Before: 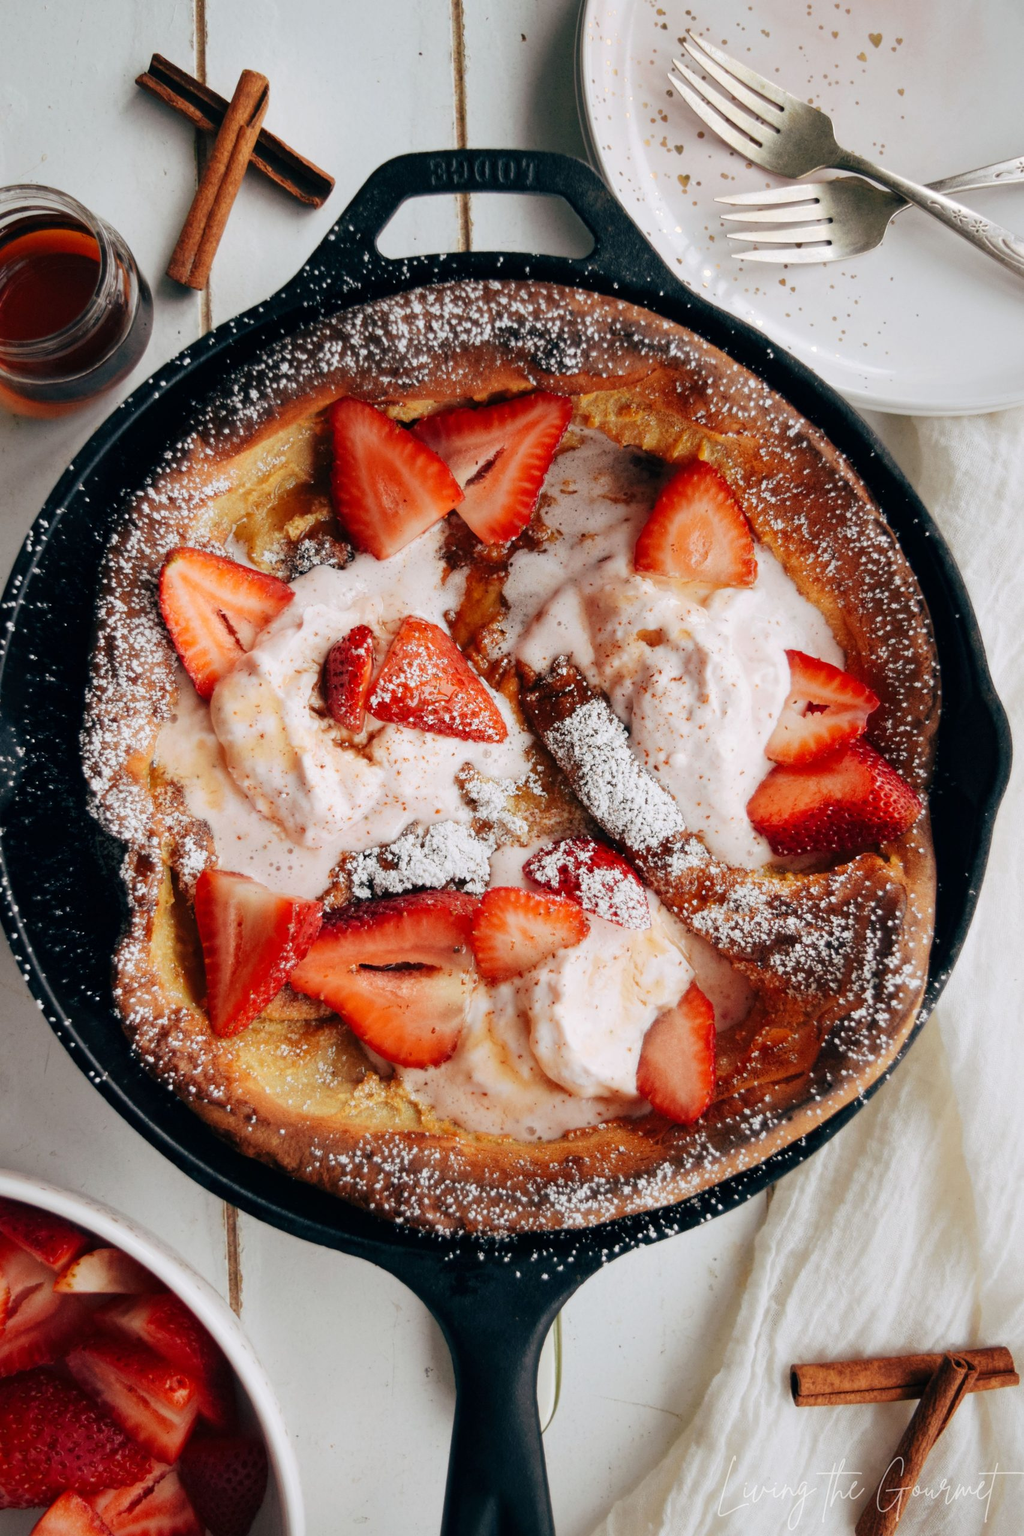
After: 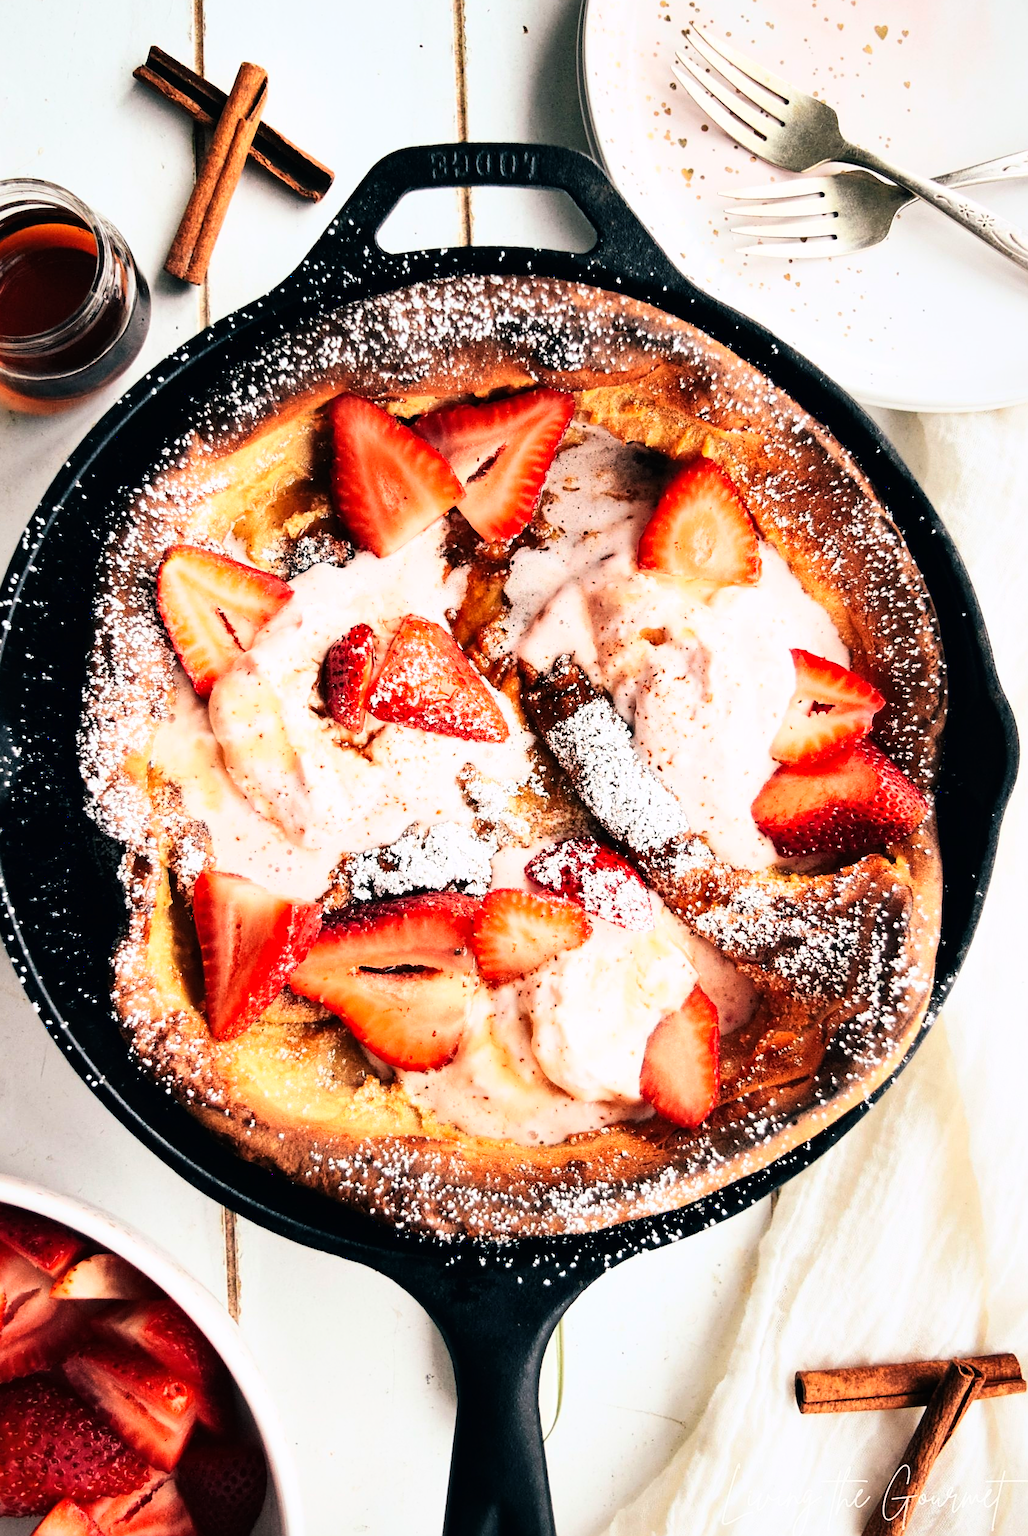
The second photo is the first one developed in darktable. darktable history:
sharpen: on, module defaults
crop: left 0.441%, top 0.575%, right 0.225%, bottom 0.509%
shadows and highlights: shadows 29.54, highlights -30.29, low approximation 0.01, soften with gaussian
base curve: curves: ch0 [(0, 0) (0.007, 0.004) (0.027, 0.03) (0.046, 0.07) (0.207, 0.54) (0.442, 0.872) (0.673, 0.972) (1, 1)]
